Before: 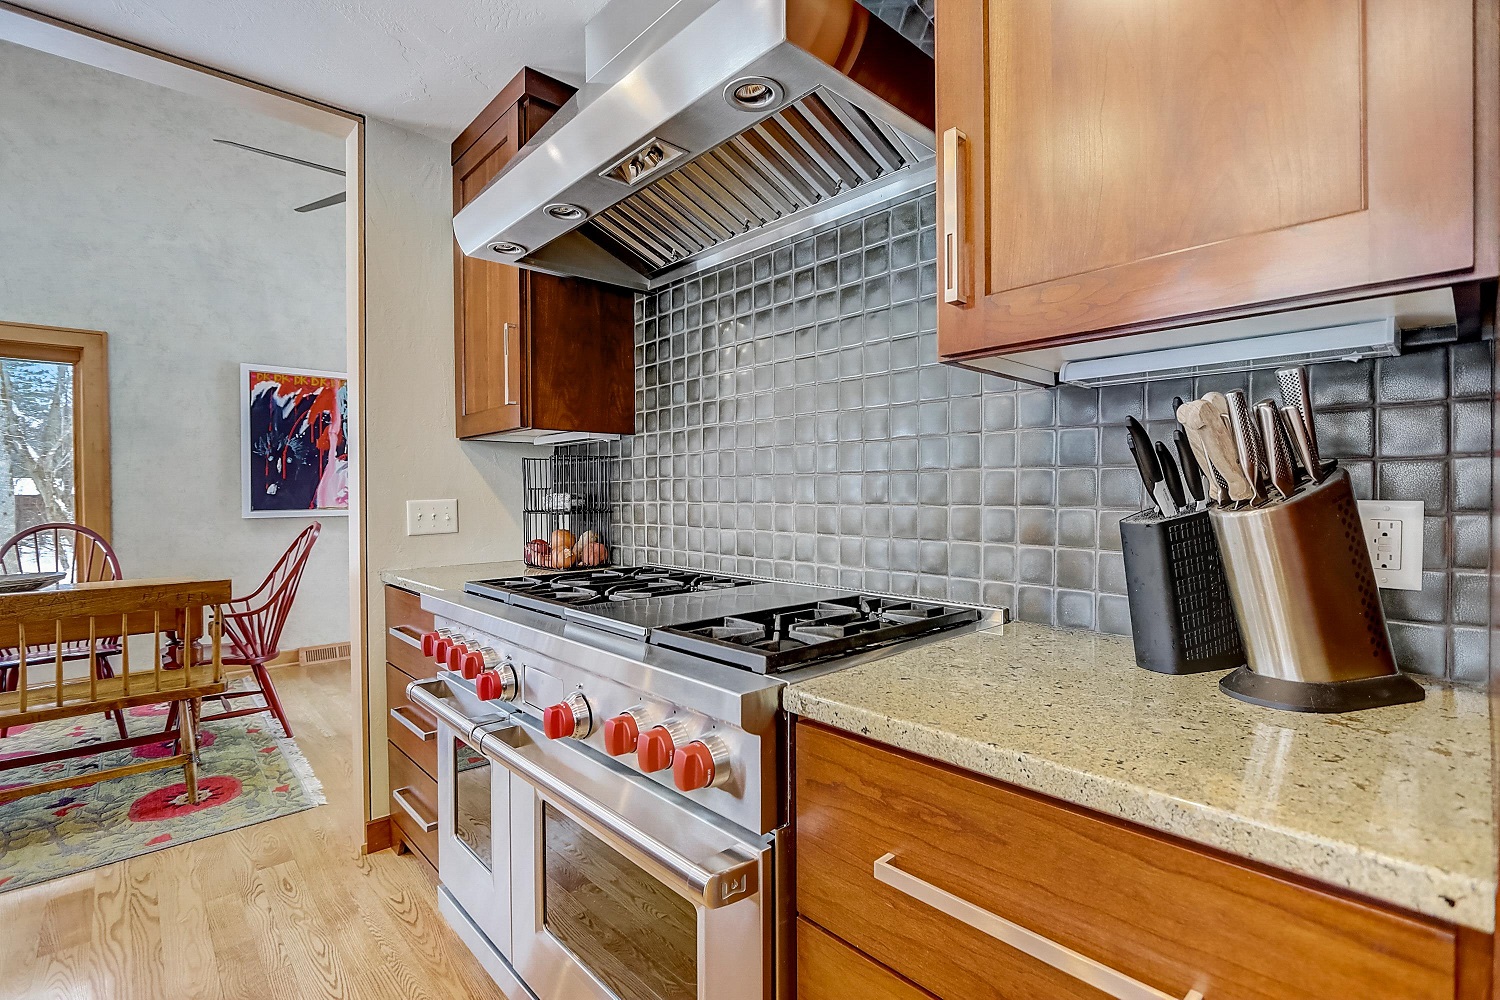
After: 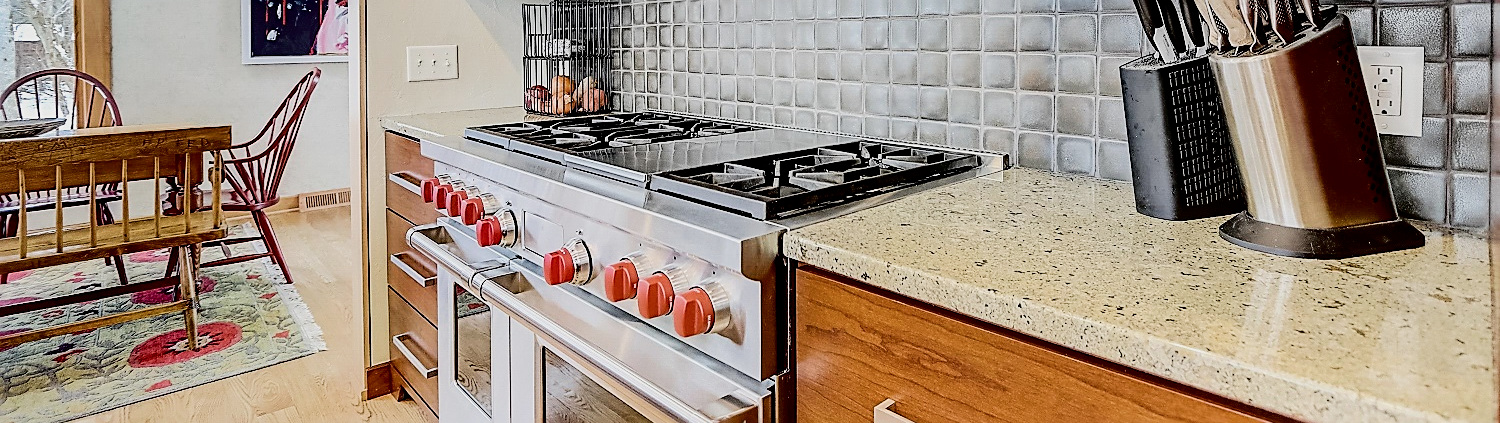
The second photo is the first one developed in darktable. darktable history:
tone curve: curves: ch0 [(0, 0) (0.003, 0) (0.011, 0.002) (0.025, 0.004) (0.044, 0.007) (0.069, 0.015) (0.1, 0.025) (0.136, 0.04) (0.177, 0.09) (0.224, 0.152) (0.277, 0.239) (0.335, 0.335) (0.399, 0.43) (0.468, 0.524) (0.543, 0.621) (0.623, 0.712) (0.709, 0.789) (0.801, 0.871) (0.898, 0.951) (1, 1)], color space Lab, independent channels, preserve colors none
tone equalizer: on, module defaults
crop: top 45.443%, bottom 12.19%
filmic rgb: black relative exposure -7.65 EV, white relative exposure 4.56 EV, hardness 3.61, iterations of high-quality reconstruction 0
sharpen: on, module defaults
exposure: exposure 0.078 EV, compensate highlight preservation false
